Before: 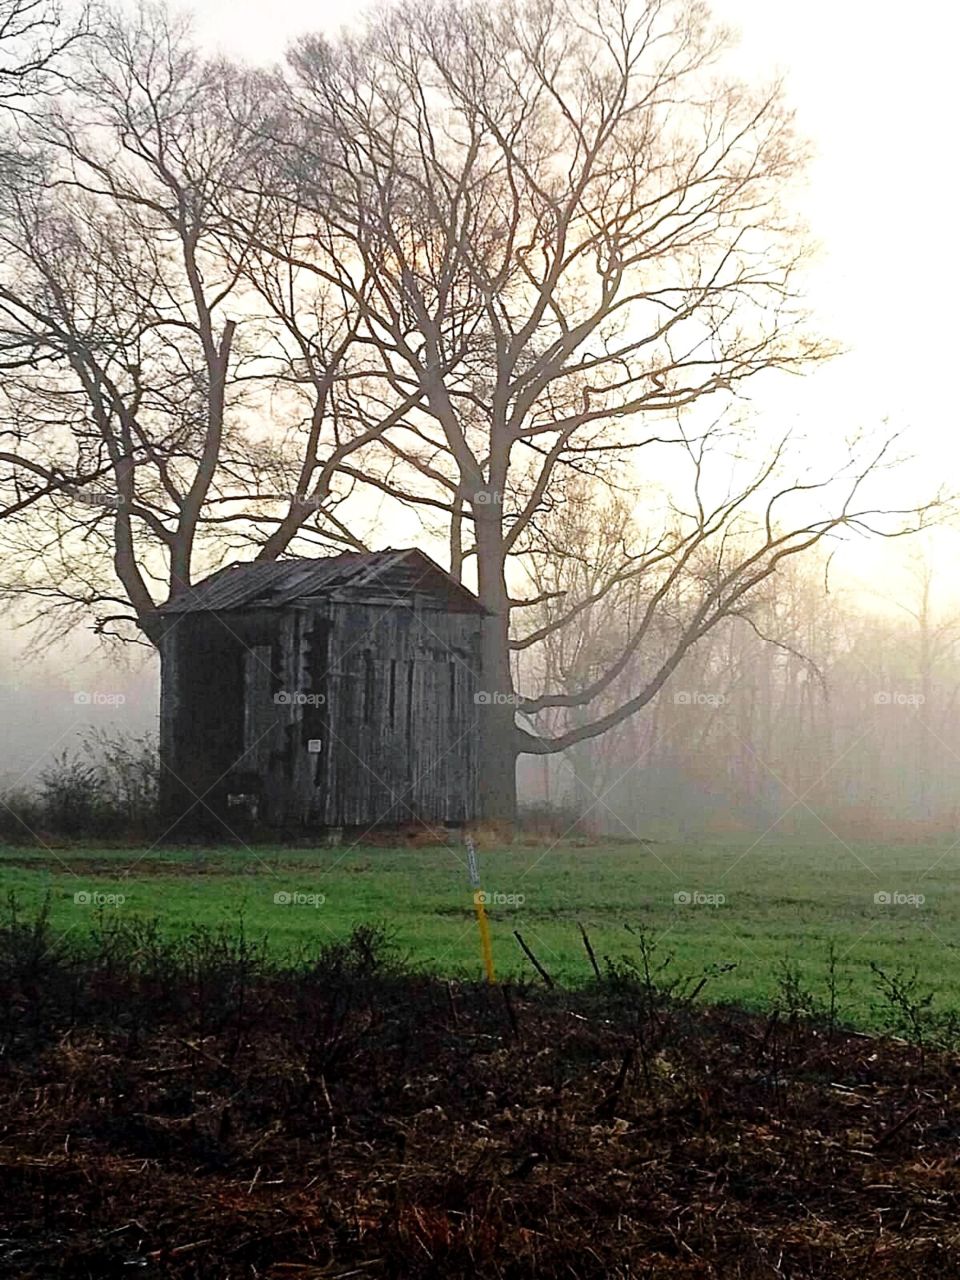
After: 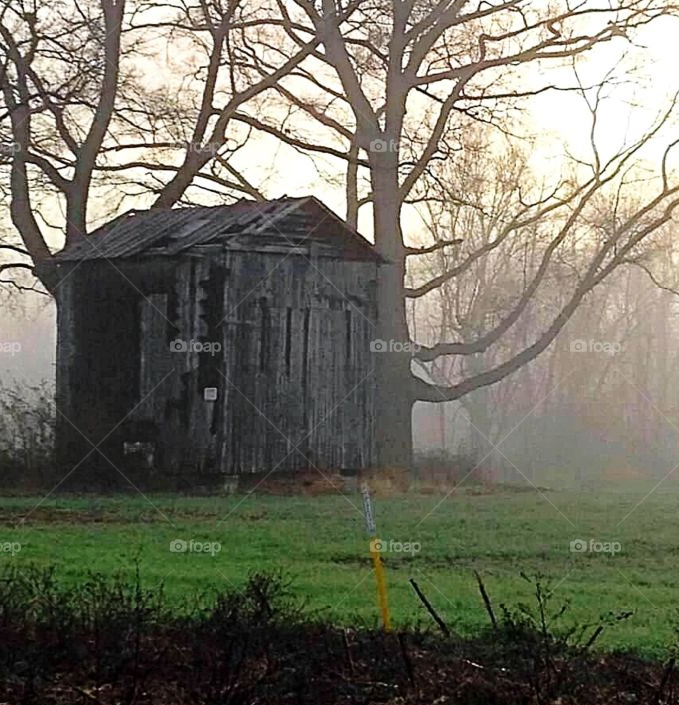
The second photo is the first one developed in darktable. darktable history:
crop: left 10.904%, top 27.563%, right 18.306%, bottom 17.284%
